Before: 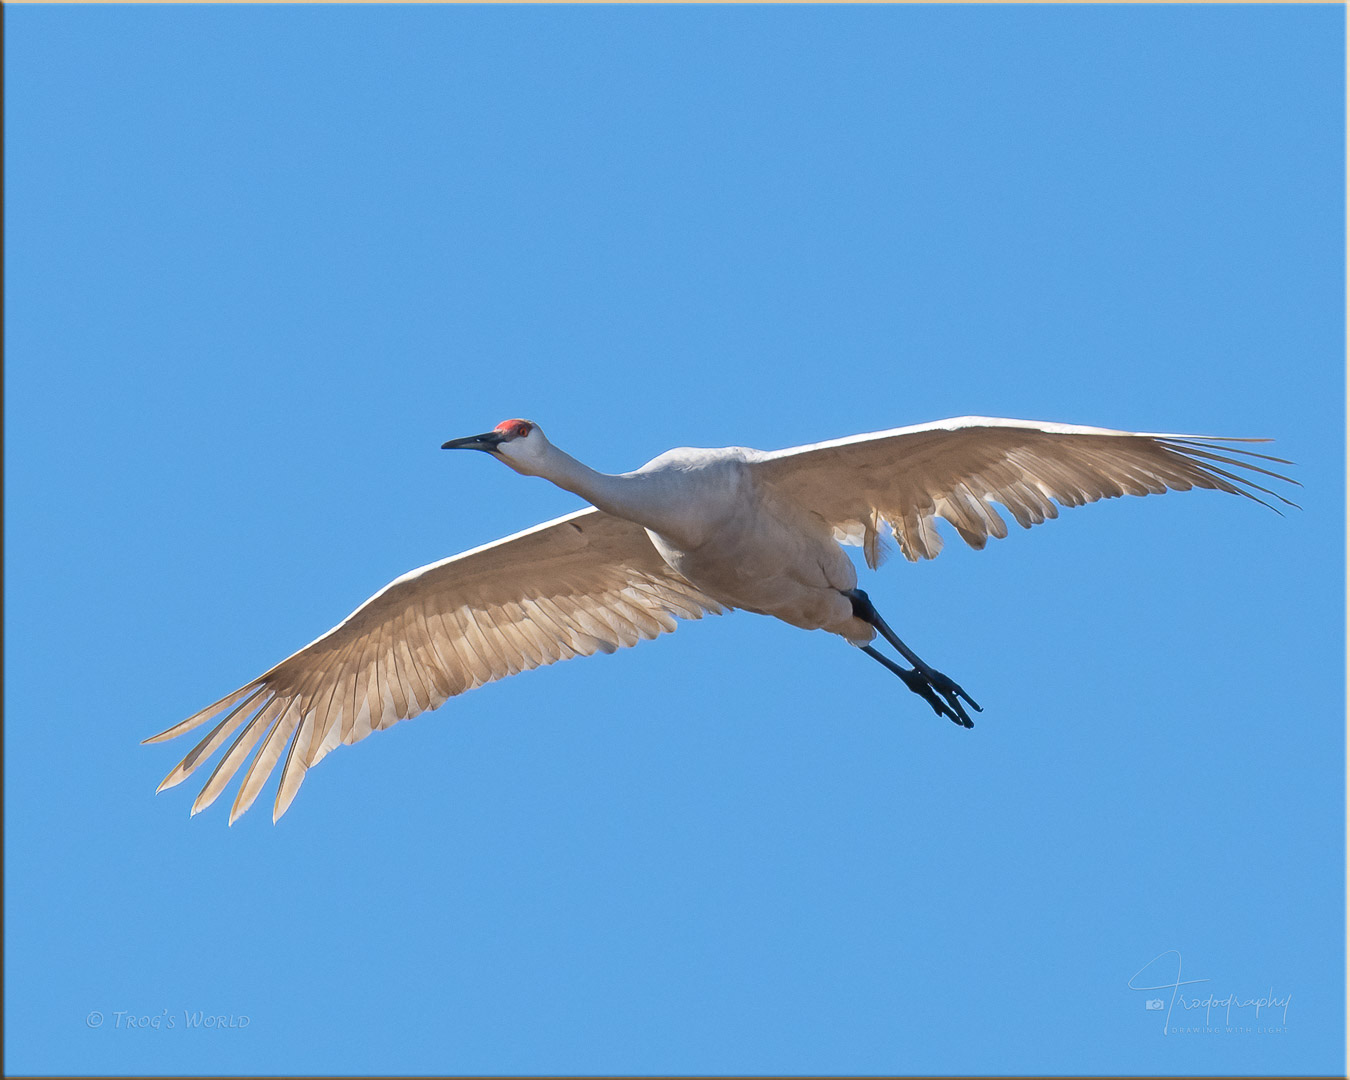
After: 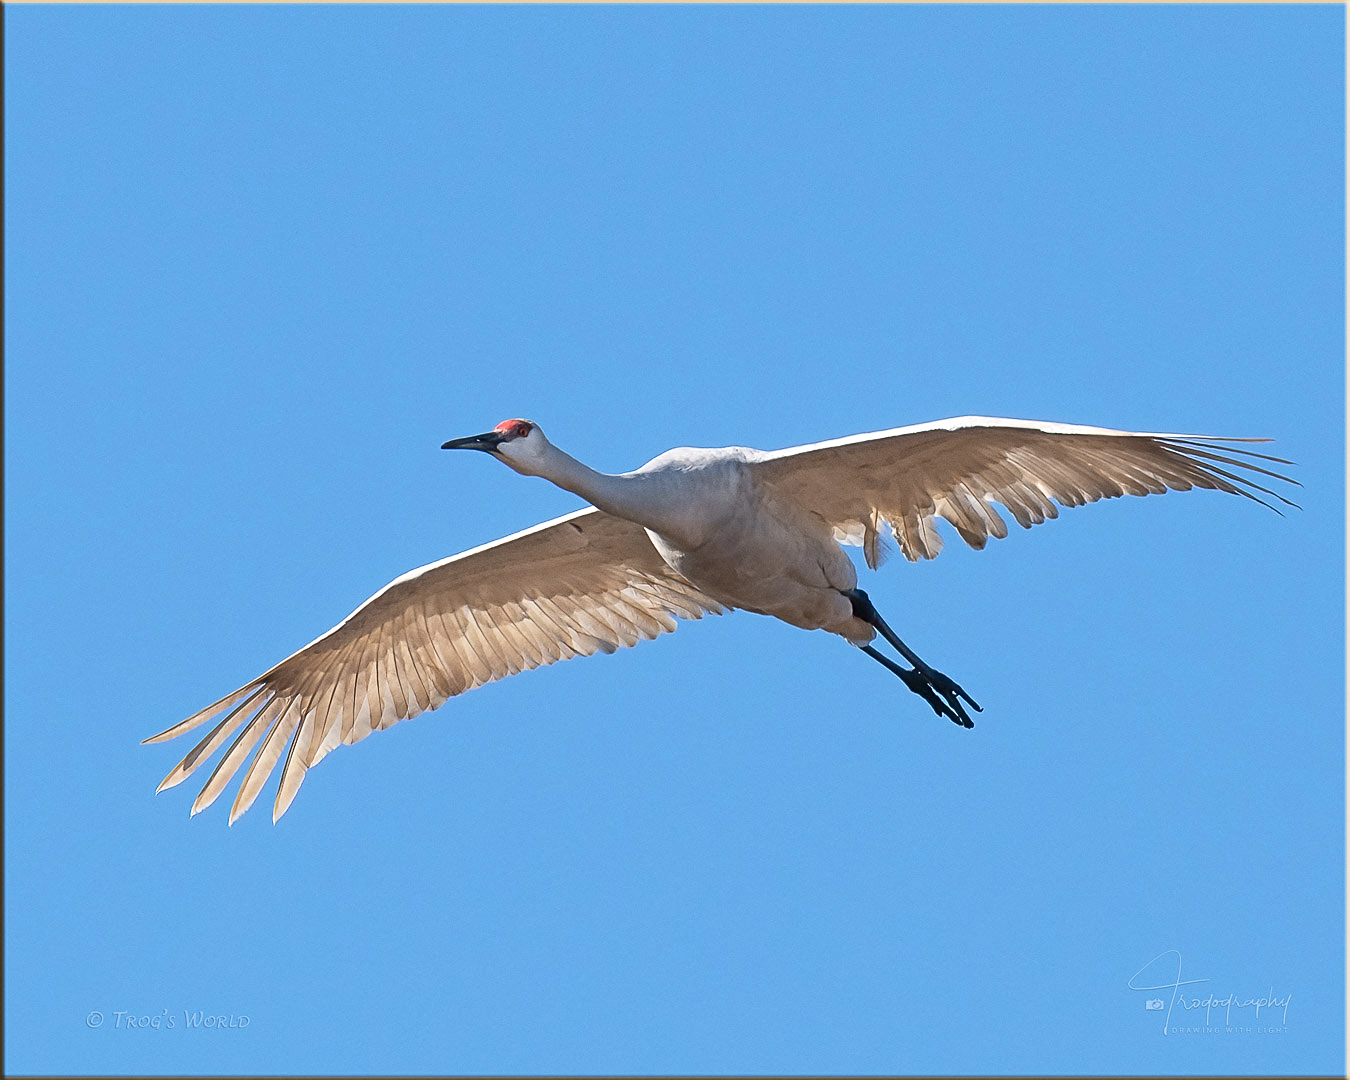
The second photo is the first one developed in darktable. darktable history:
contrast brightness saturation: contrast 0.14
sharpen: on, module defaults
